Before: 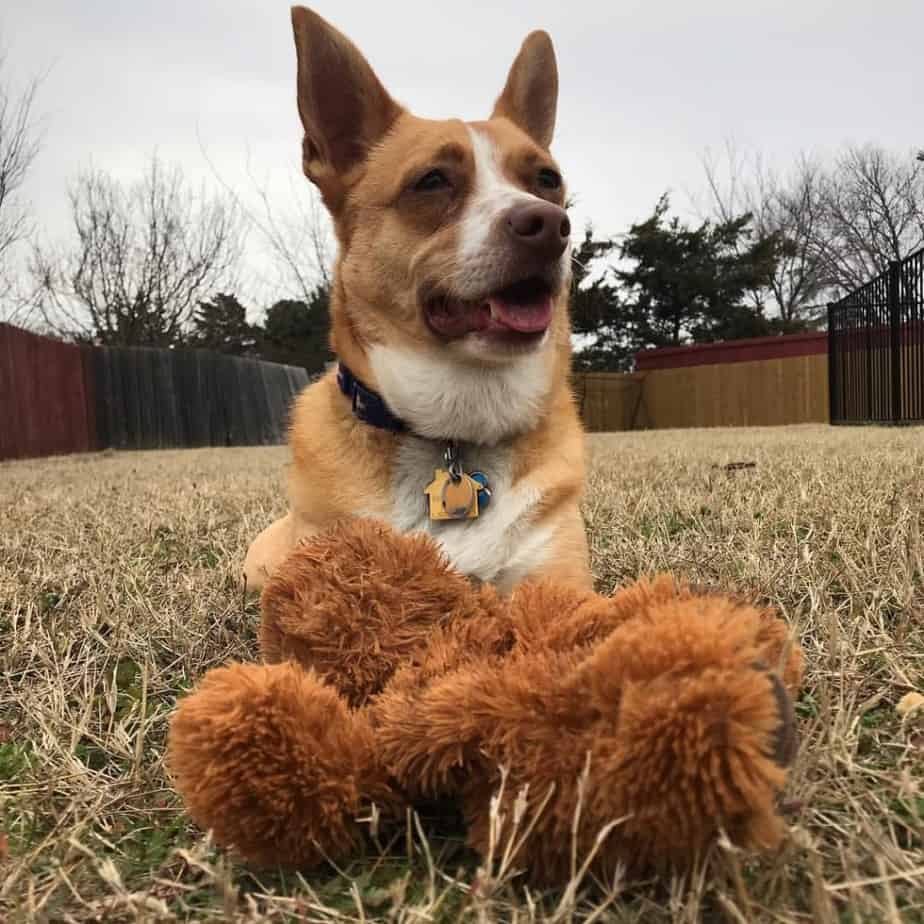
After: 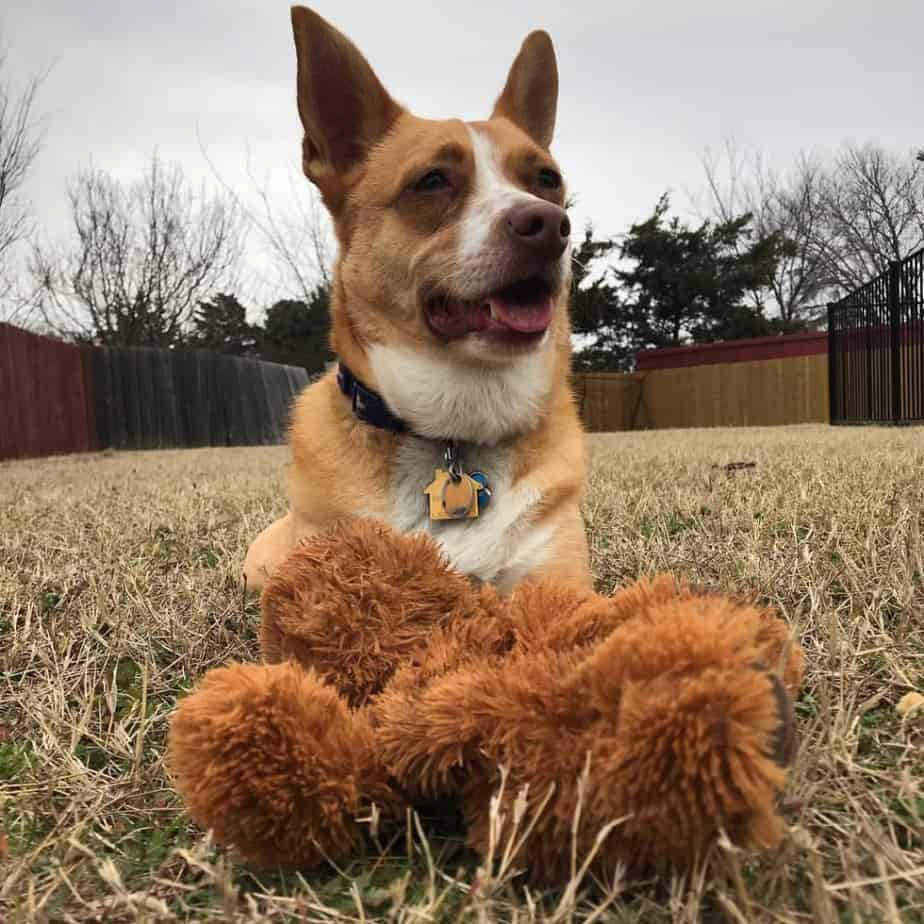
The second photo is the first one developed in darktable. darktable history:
shadows and highlights: shadows 48.37, highlights -42, soften with gaussian
tone equalizer: edges refinement/feathering 500, mask exposure compensation -1.57 EV, preserve details no
